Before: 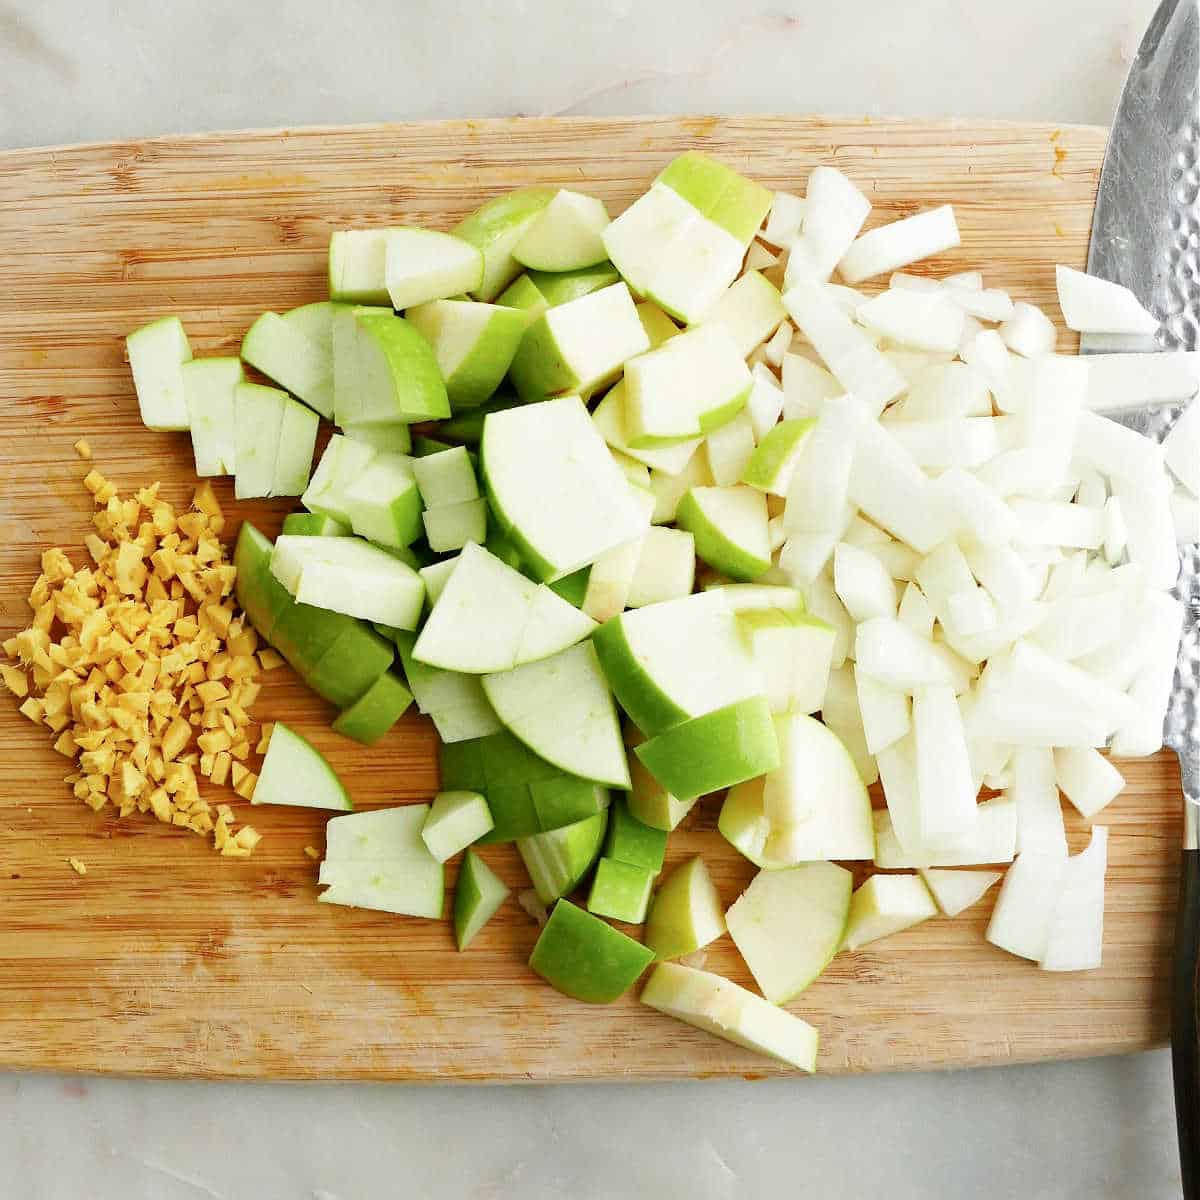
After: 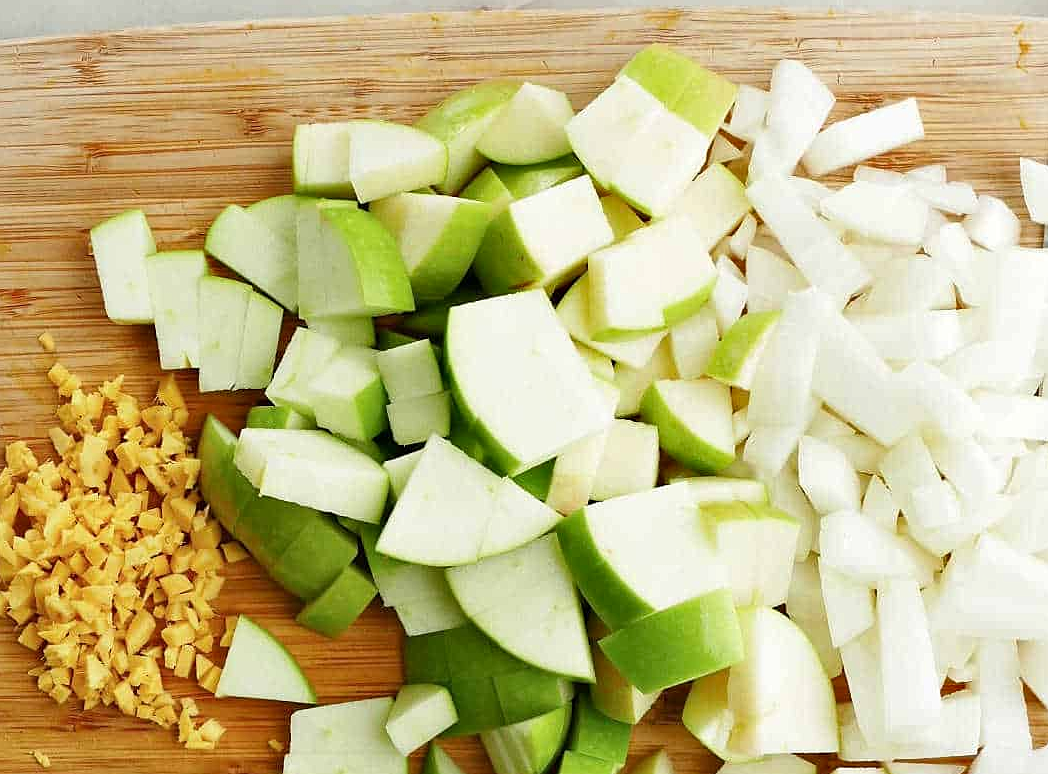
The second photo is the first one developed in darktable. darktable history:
shadows and highlights: shadows 37.27, highlights -28.18, soften with gaussian
crop: left 3.015%, top 8.969%, right 9.647%, bottom 26.457%
white balance: red 1, blue 1
sharpen: radius 1.272, amount 0.305, threshold 0
